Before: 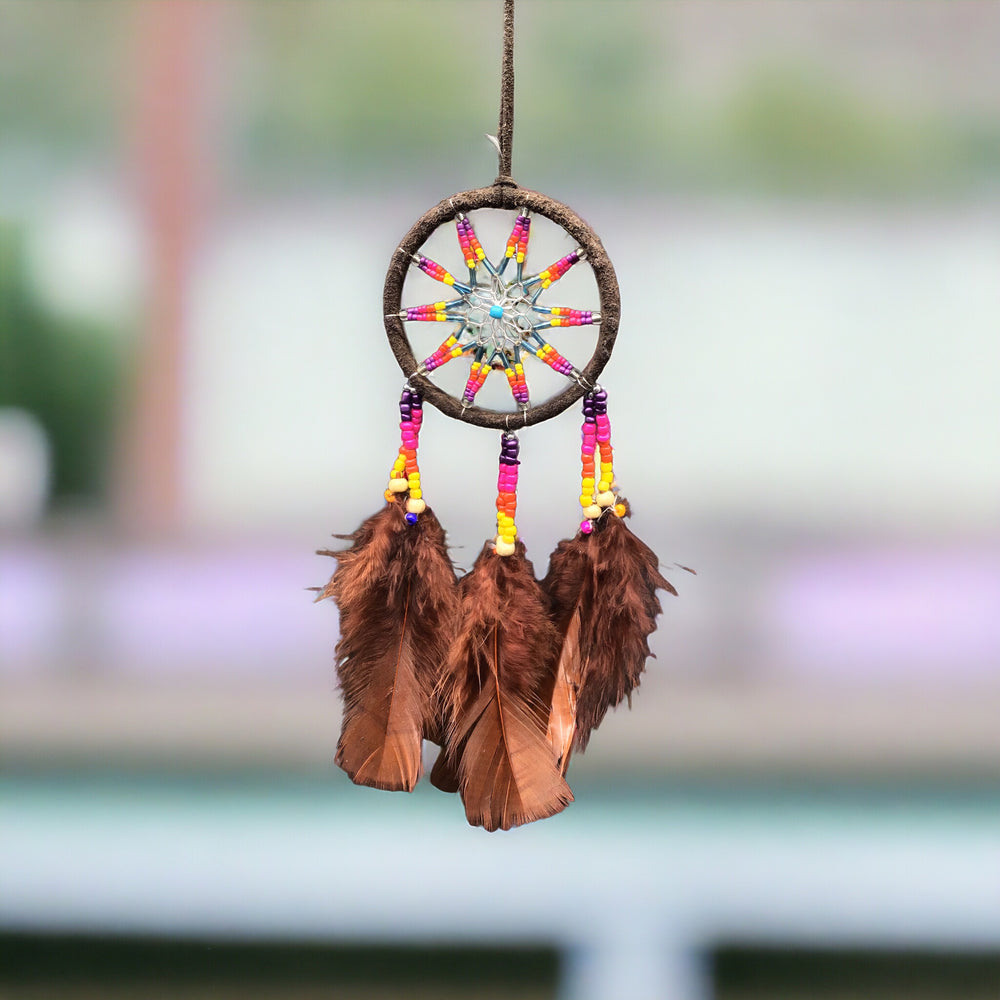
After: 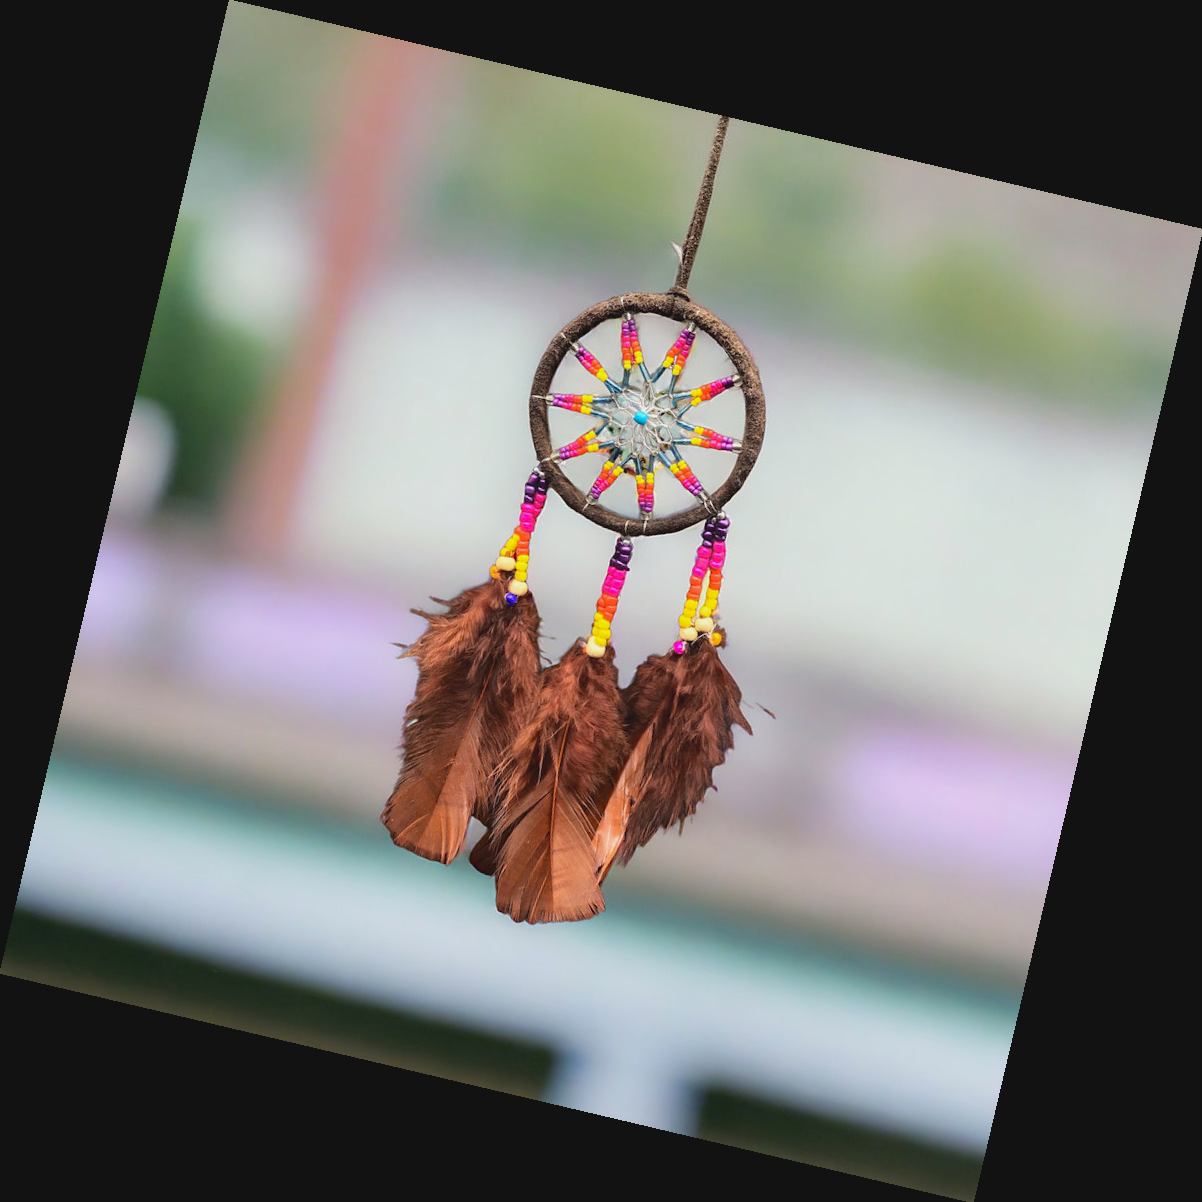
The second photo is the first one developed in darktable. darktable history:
haze removal: compatibility mode true, adaptive false
white balance: emerald 1
contrast brightness saturation: contrast -0.11
rotate and perspective: rotation 13.27°, automatic cropping off
